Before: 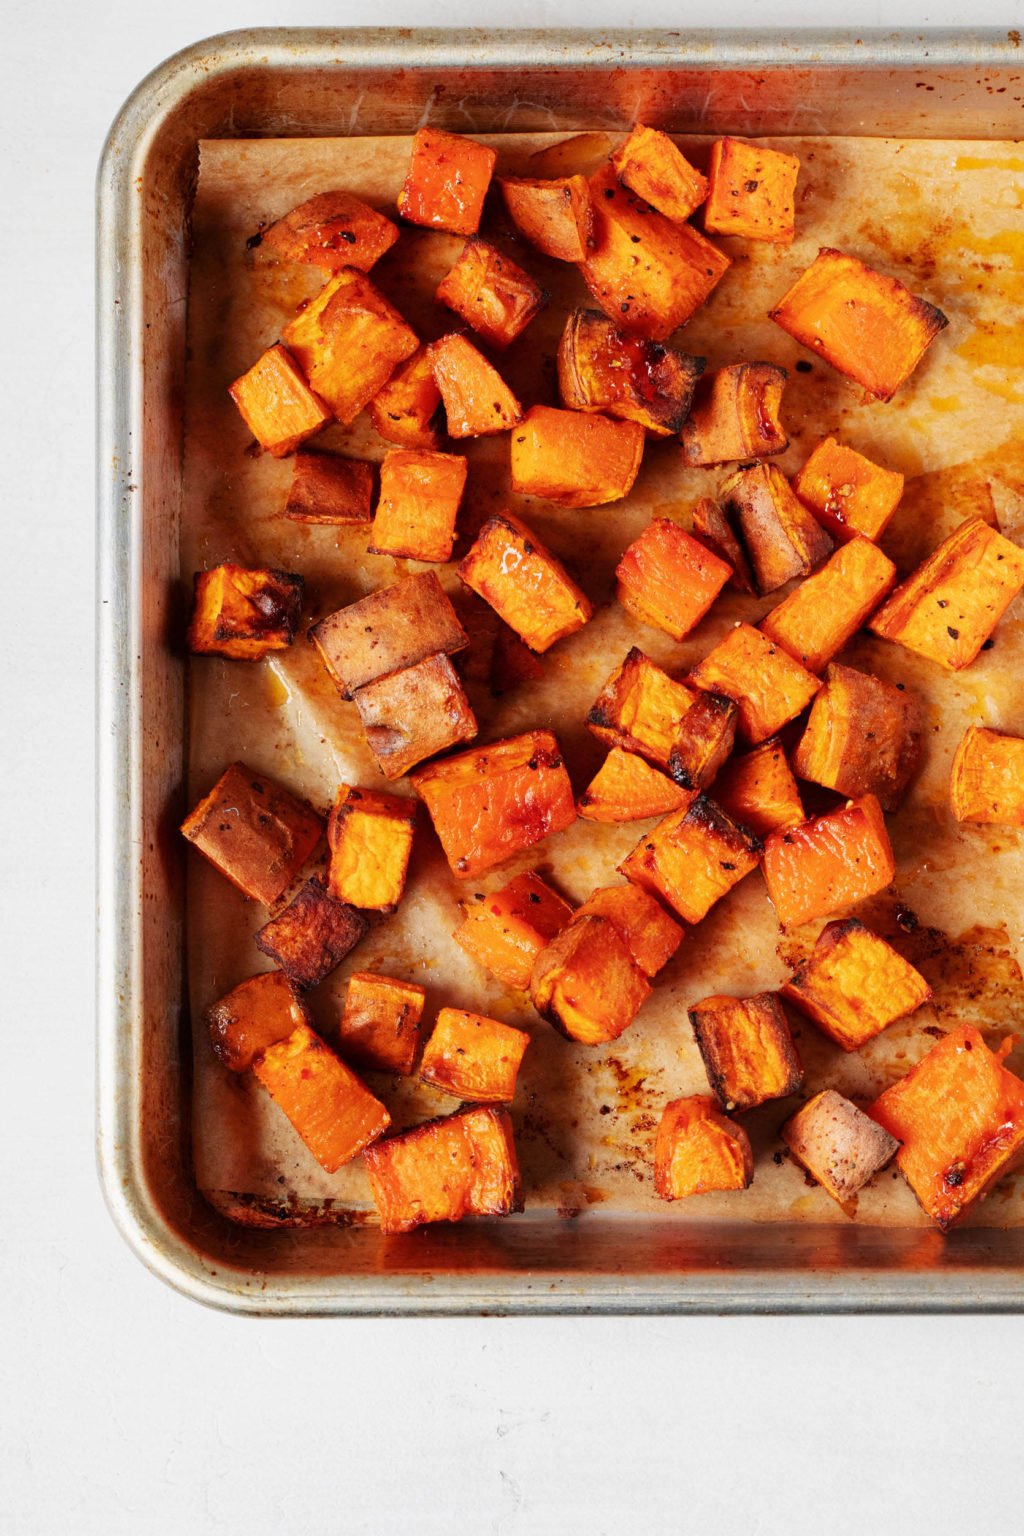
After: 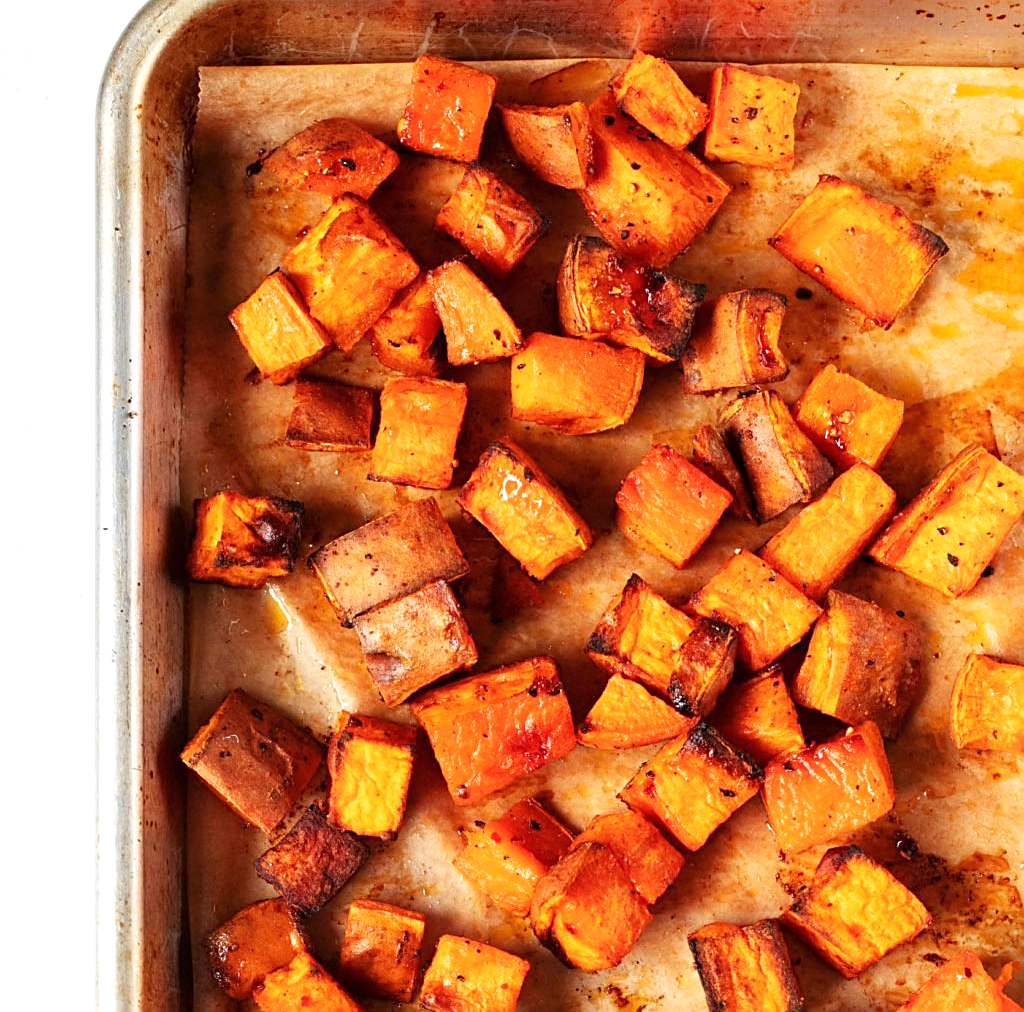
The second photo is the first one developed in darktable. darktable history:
sharpen: on, module defaults
exposure: exposure 0.404 EV, compensate highlight preservation false
crop and rotate: top 4.794%, bottom 29.285%
